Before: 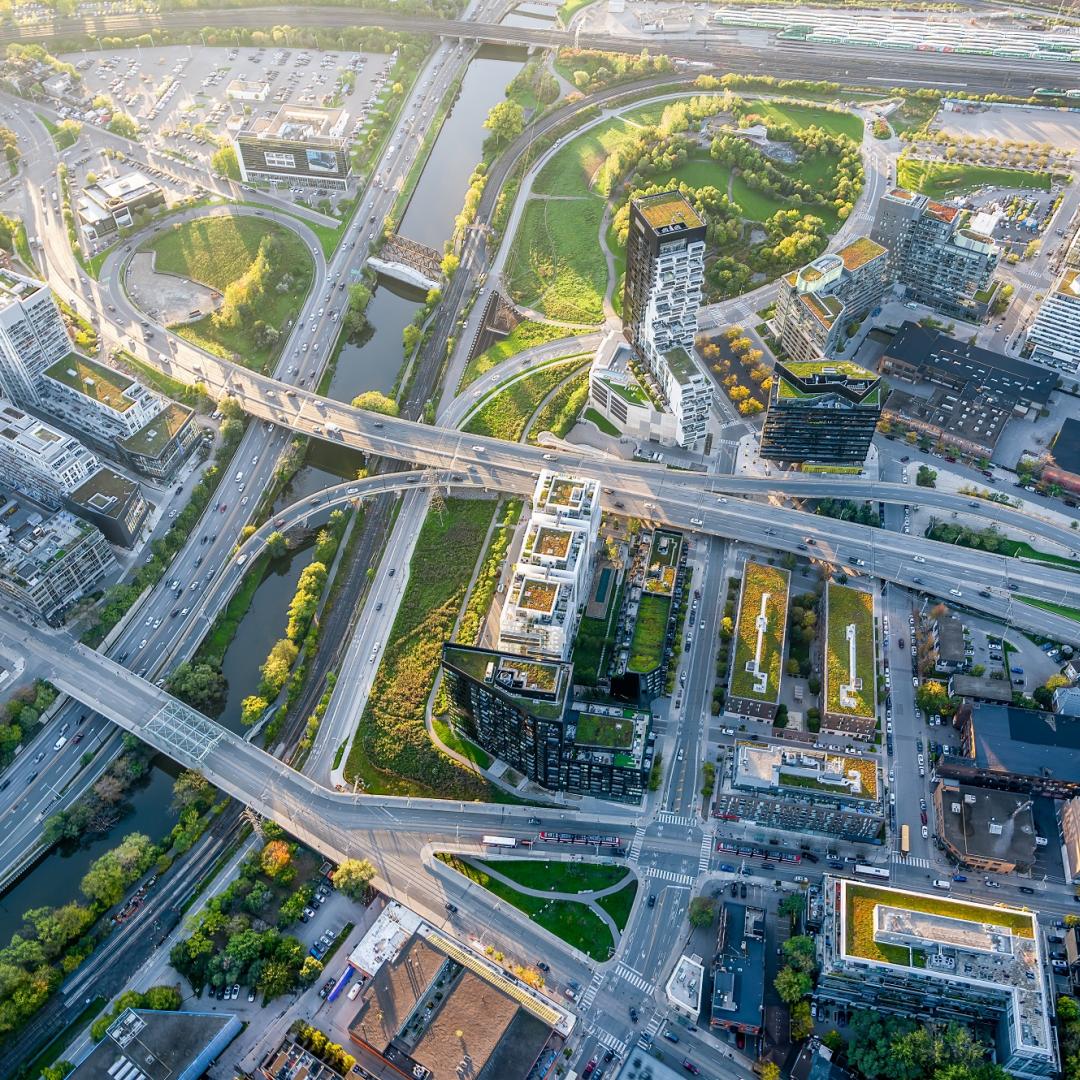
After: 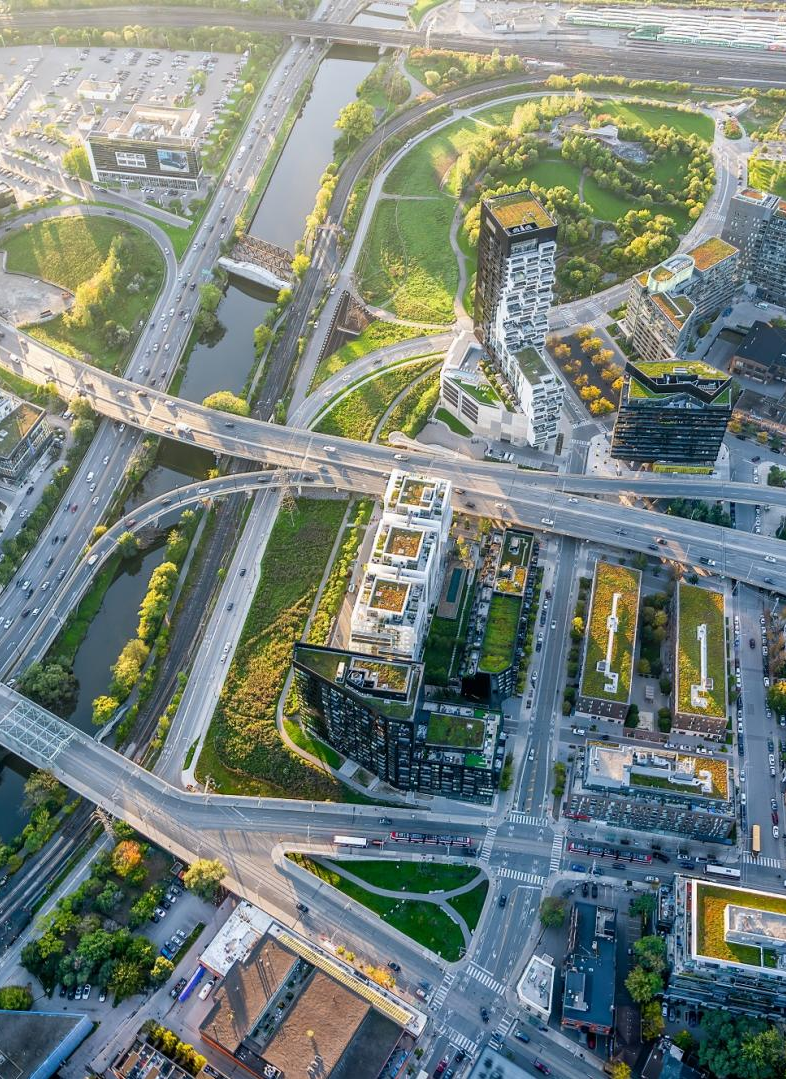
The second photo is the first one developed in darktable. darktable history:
crop: left 13.841%, top 0%, right 13.321%
